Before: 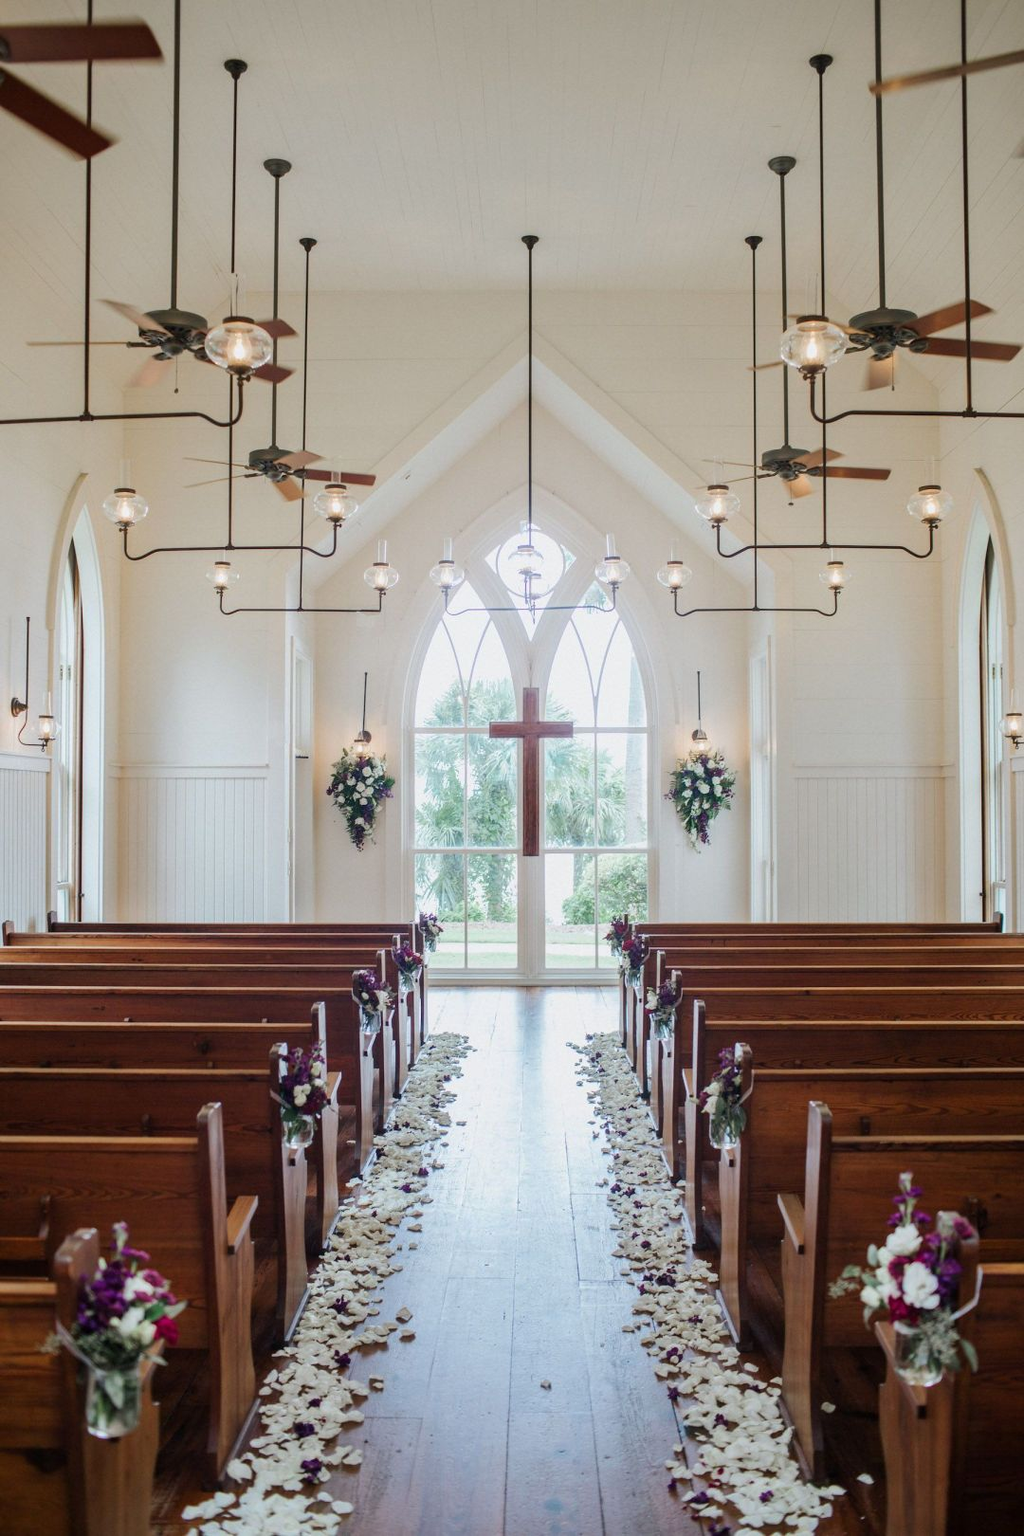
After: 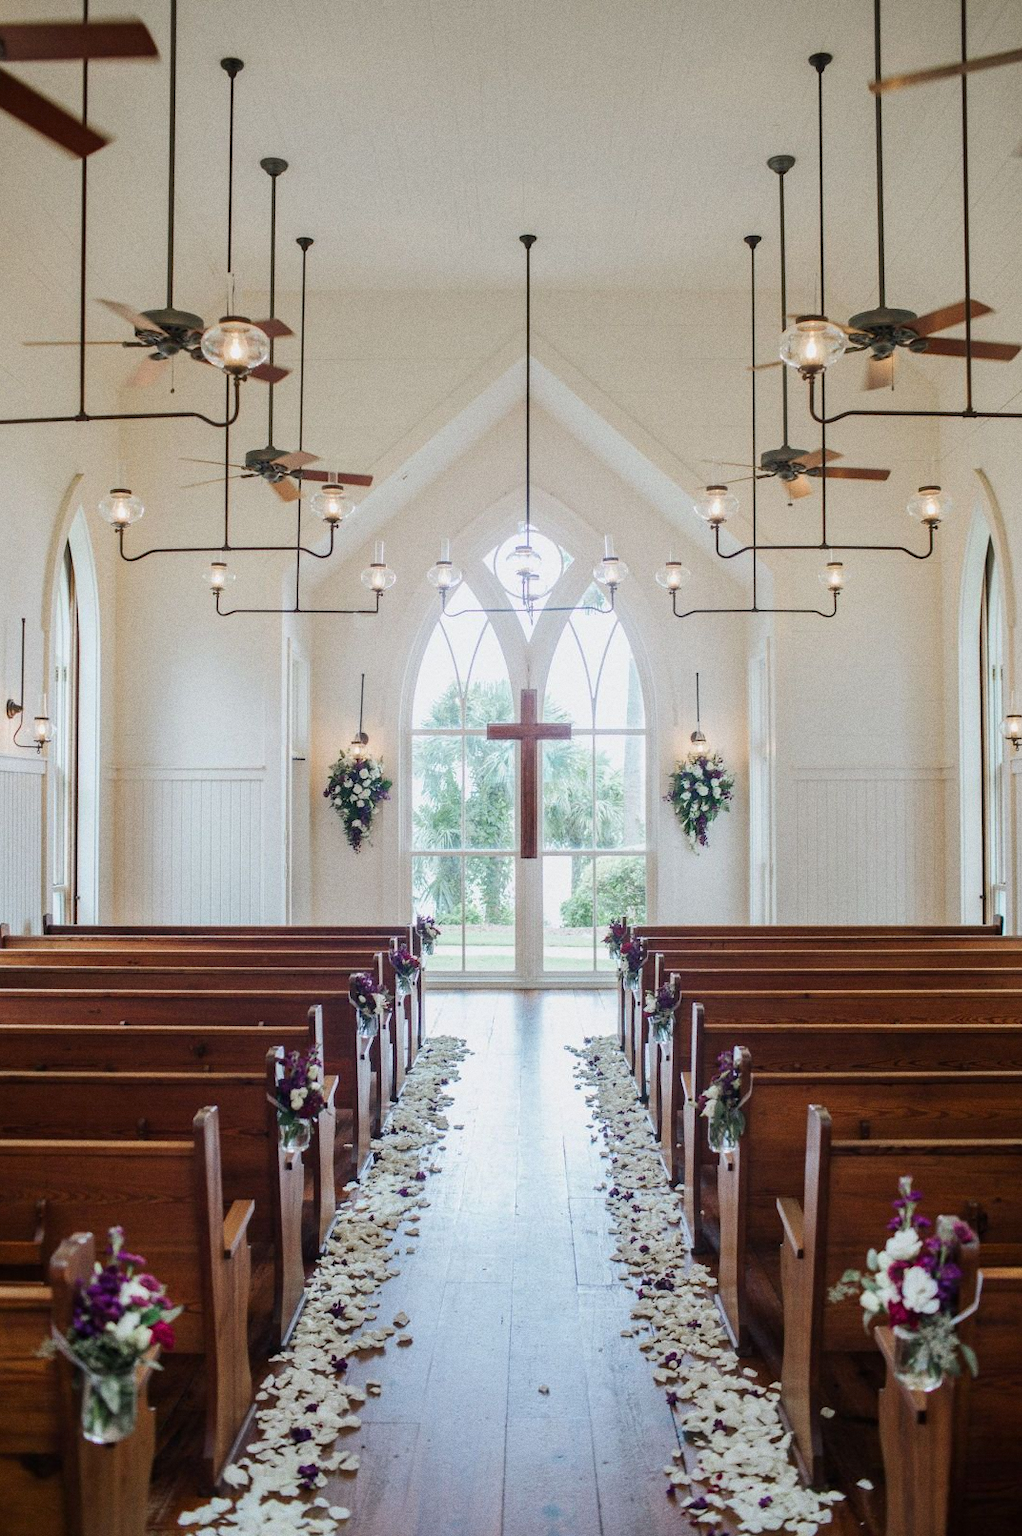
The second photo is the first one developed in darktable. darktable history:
crop and rotate: left 0.614%, top 0.179%, bottom 0.309%
grain: coarseness 0.09 ISO
